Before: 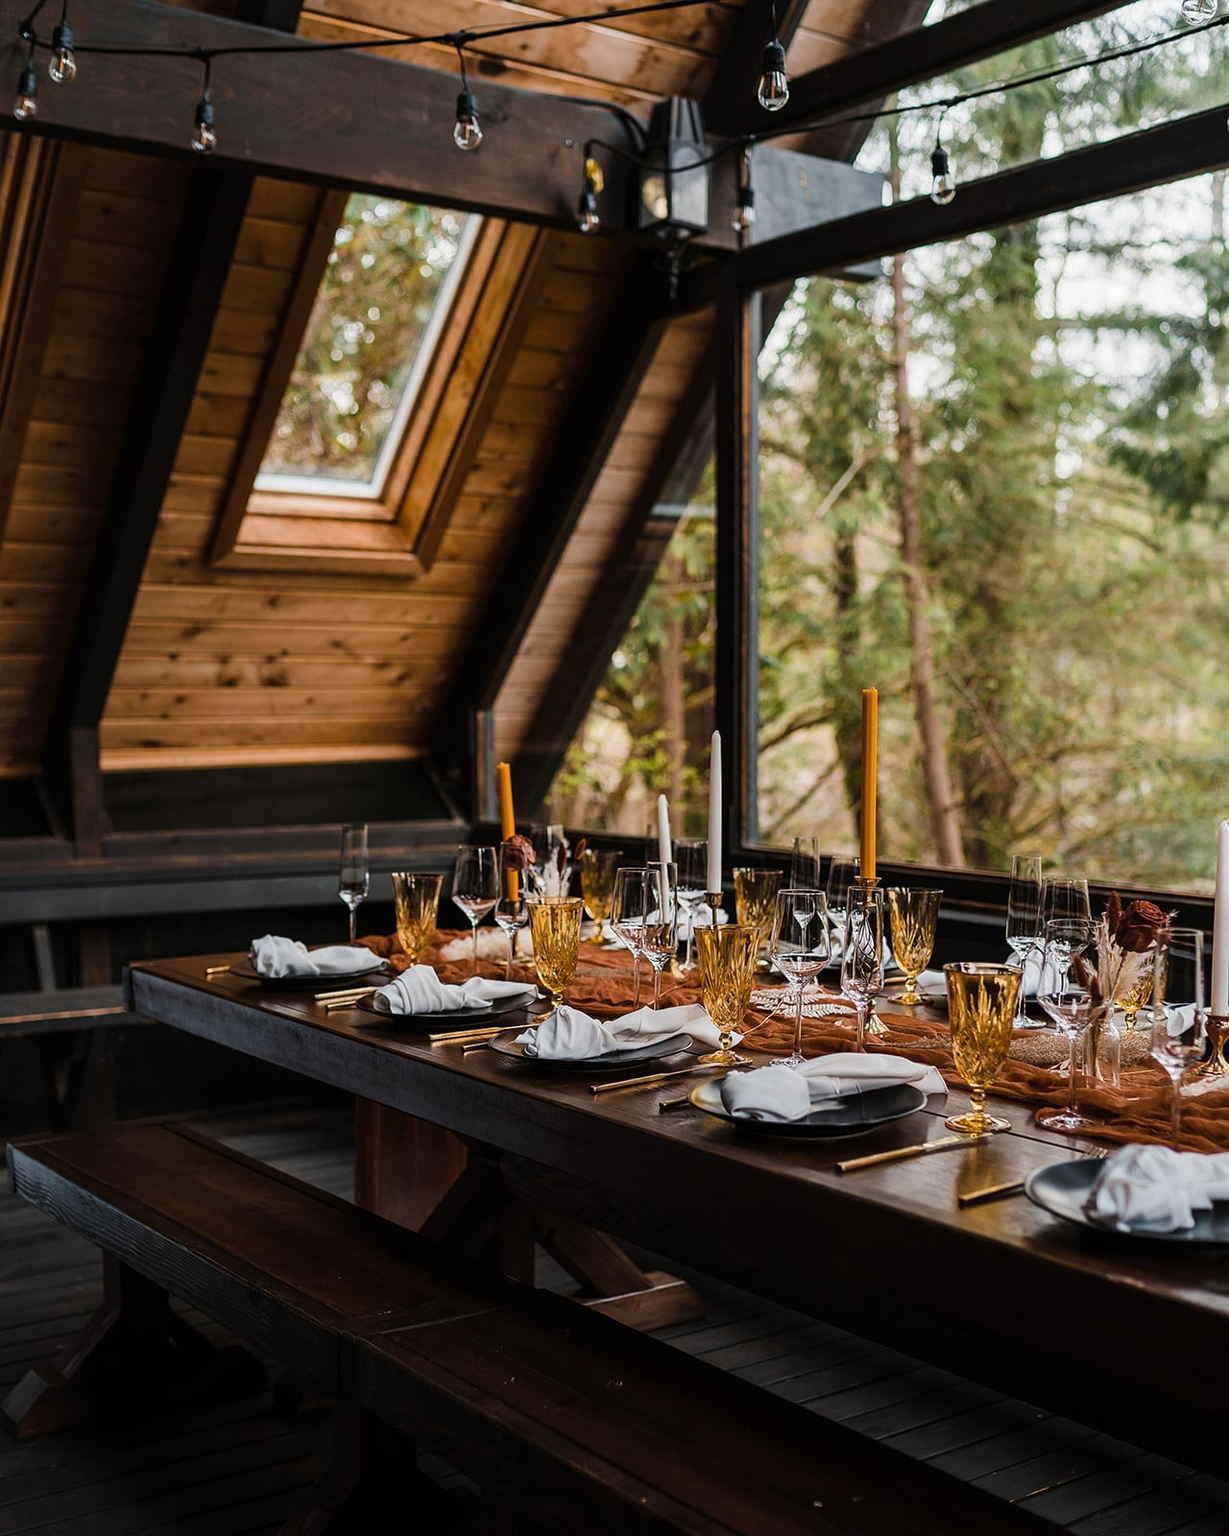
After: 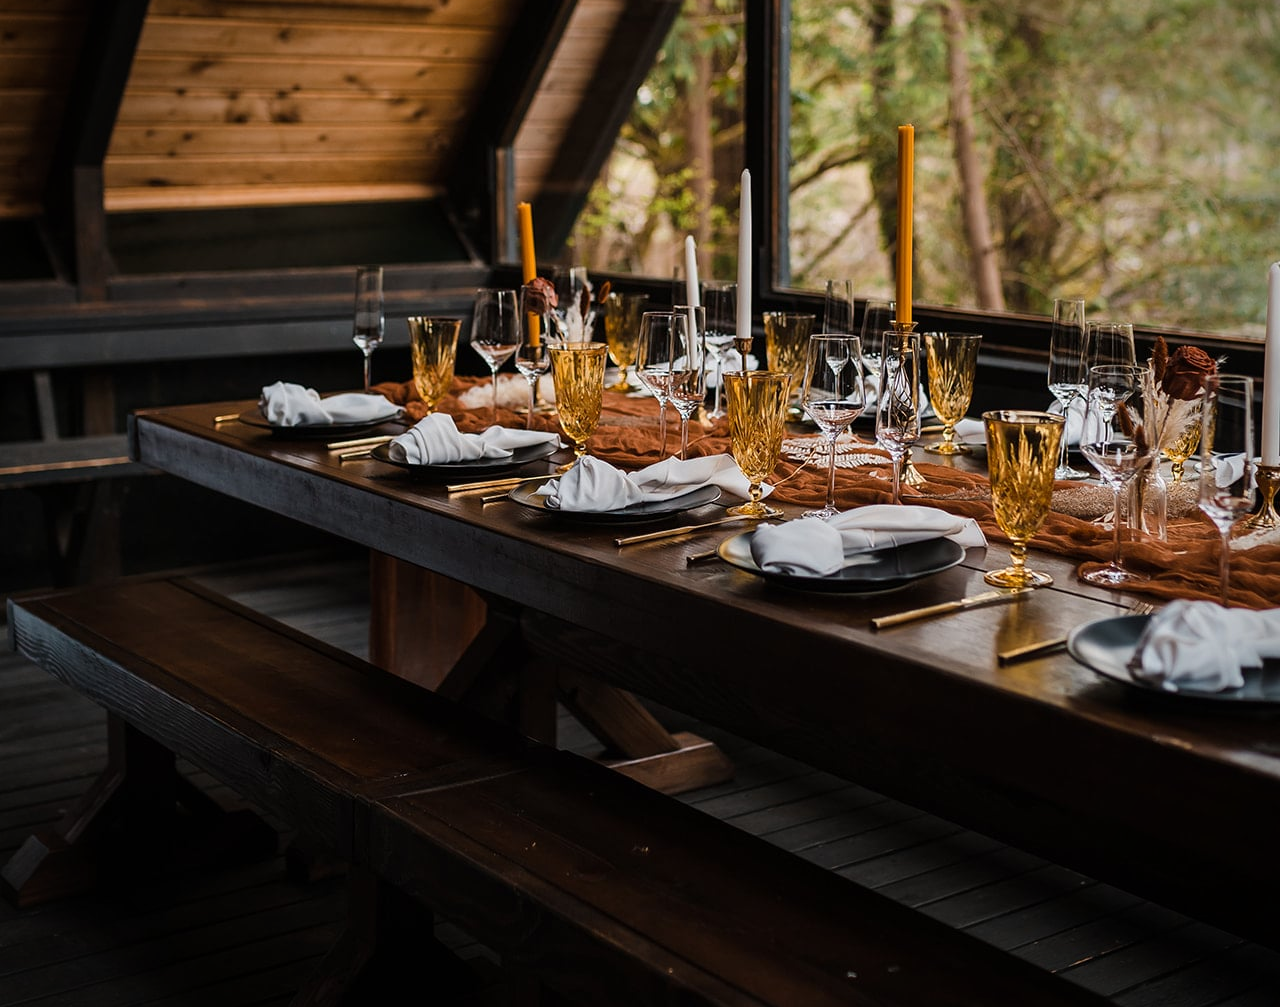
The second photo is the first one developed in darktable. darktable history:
crop and rotate: top 37.012%
vignetting: brightness -0.601, saturation 0
